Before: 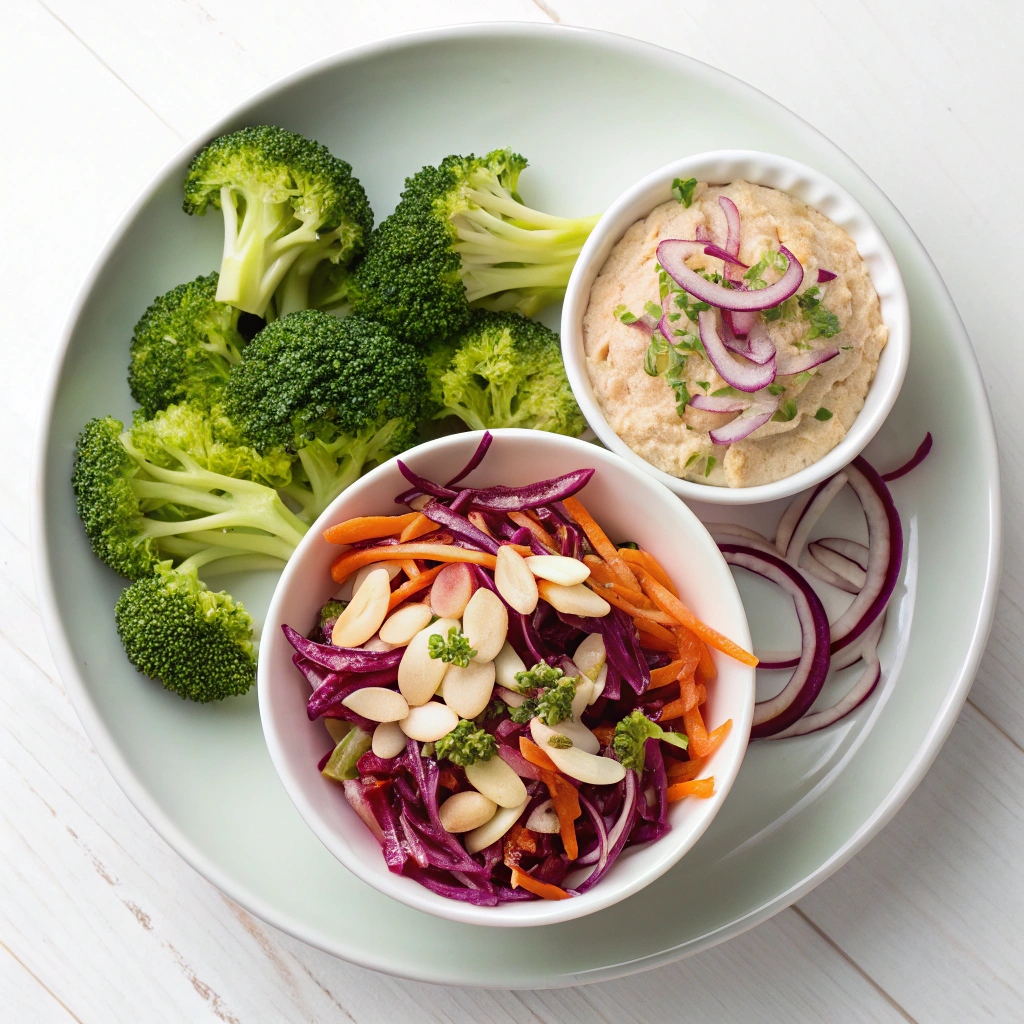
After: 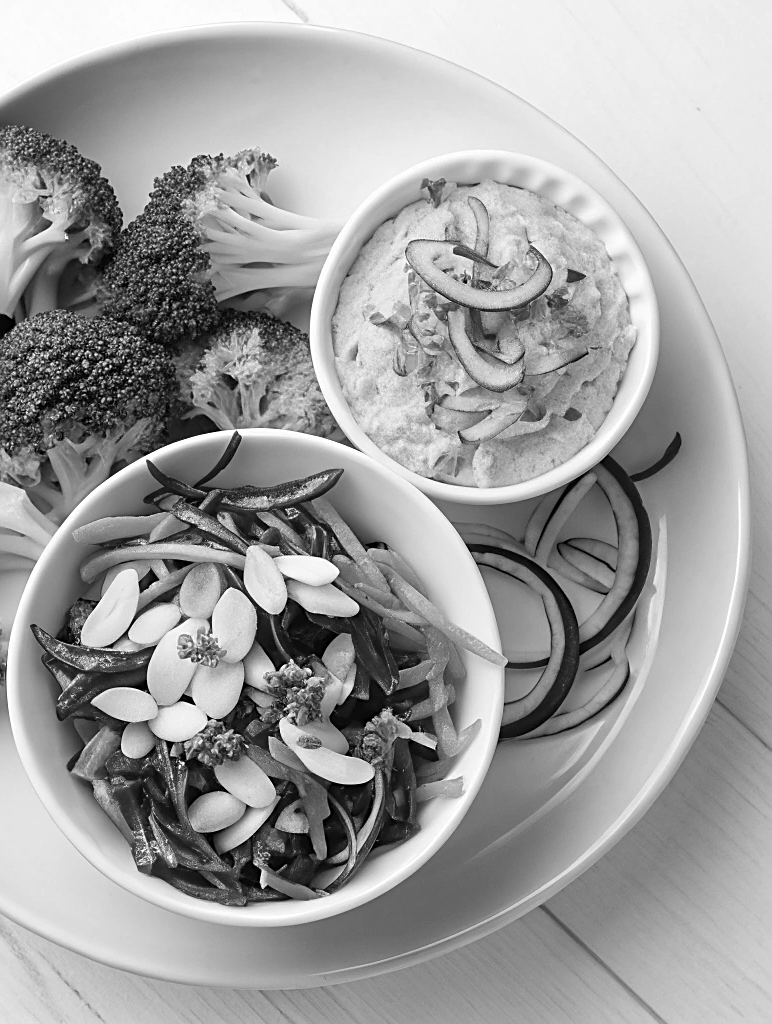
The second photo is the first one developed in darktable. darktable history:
contrast brightness saturation: saturation -1
crop and rotate: left 24.6%
sharpen: on, module defaults
